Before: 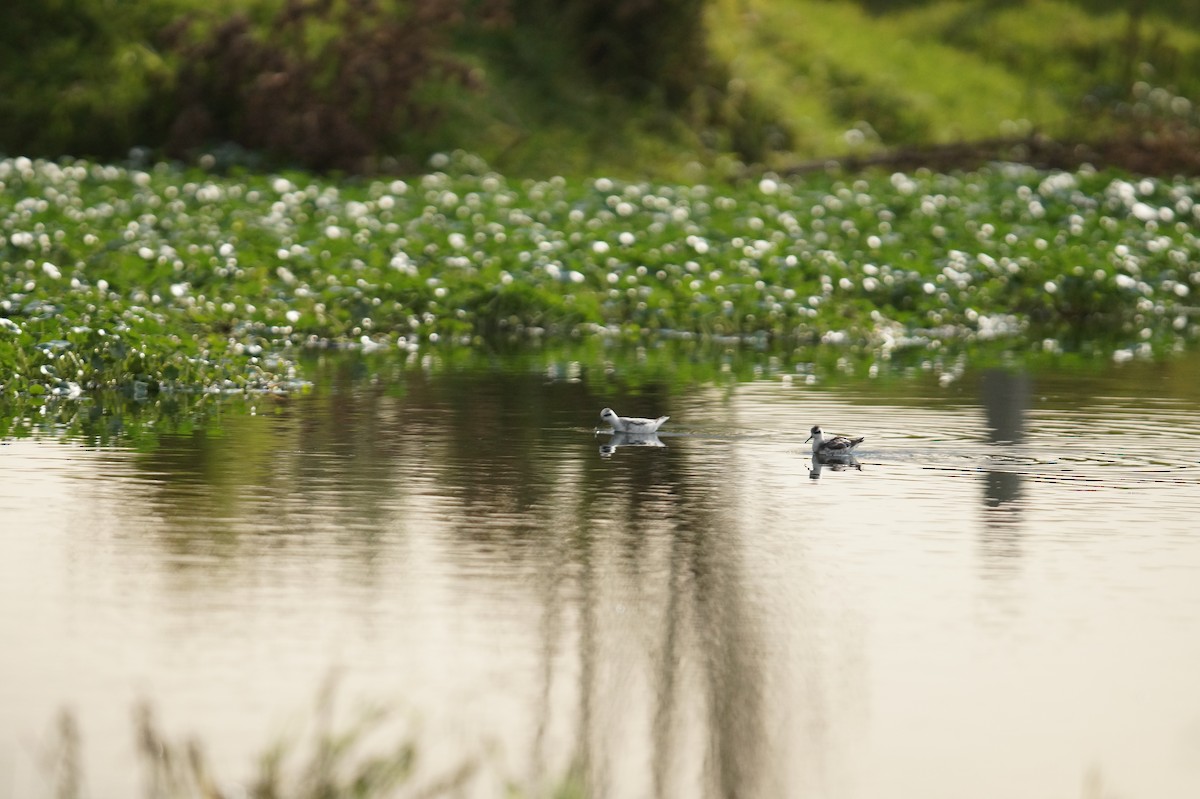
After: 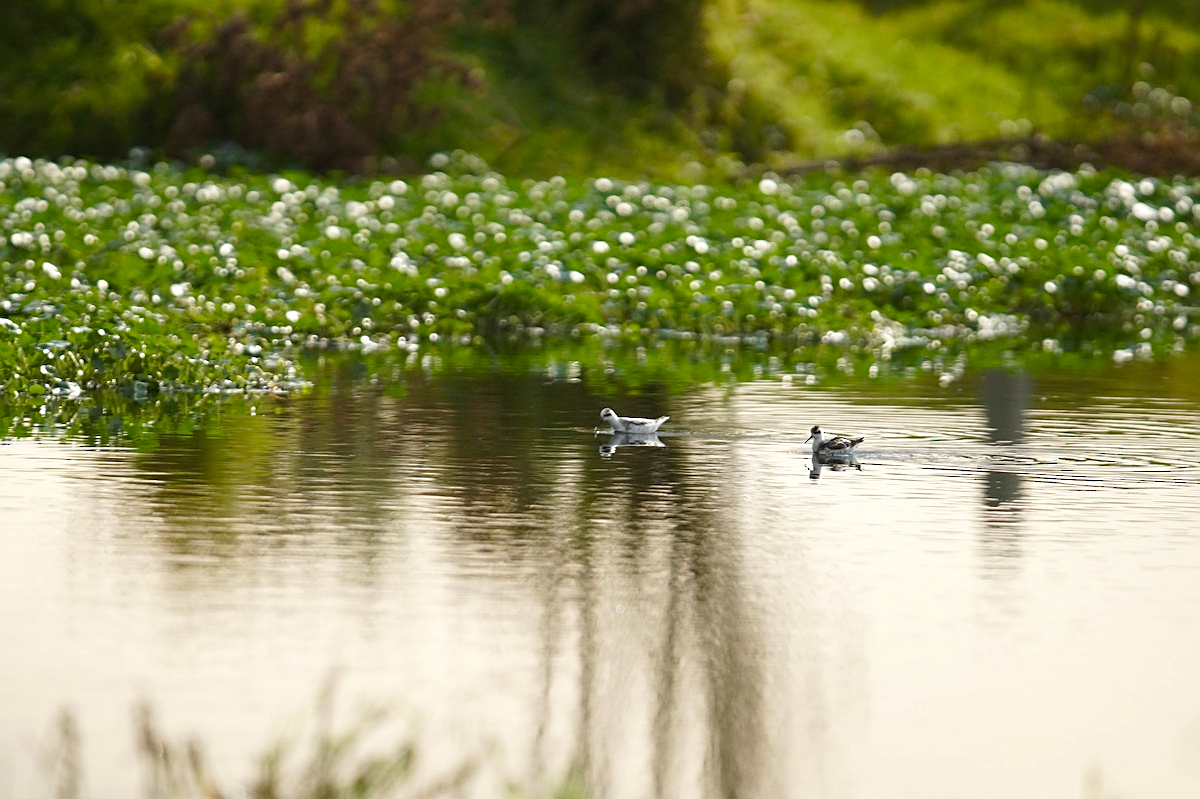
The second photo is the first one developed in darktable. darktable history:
sharpen: on, module defaults
color balance rgb: linear chroma grading › shadows 32%, linear chroma grading › global chroma -2%, linear chroma grading › mid-tones 4%, perceptual saturation grading › global saturation -2%, perceptual saturation grading › highlights -8%, perceptual saturation grading › mid-tones 8%, perceptual saturation grading › shadows 4%, perceptual brilliance grading › highlights 8%, perceptual brilliance grading › mid-tones 4%, perceptual brilliance grading › shadows 2%, global vibrance 16%, saturation formula JzAzBz (2021)
